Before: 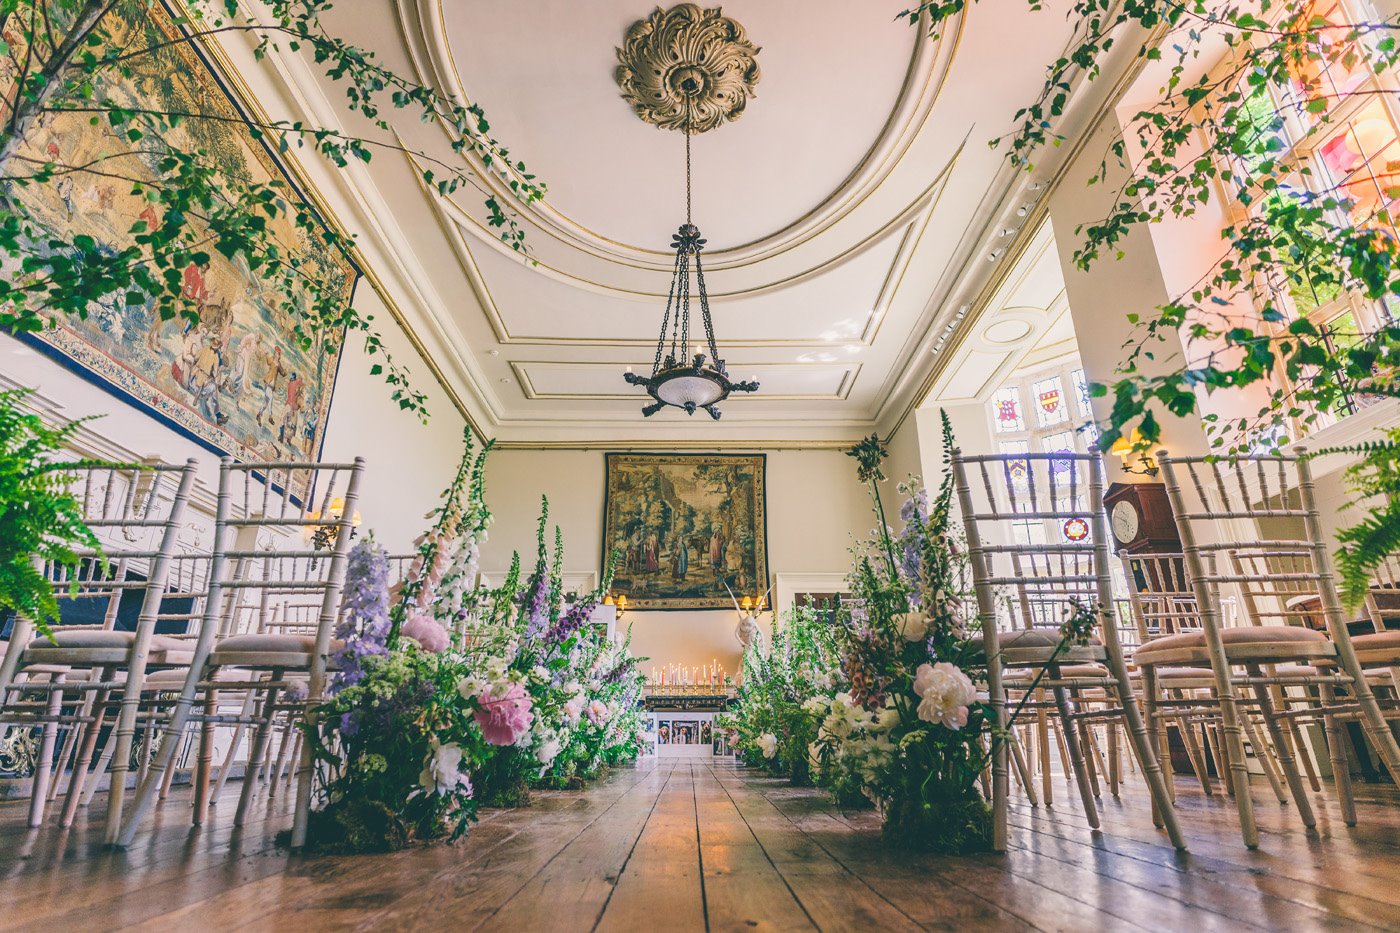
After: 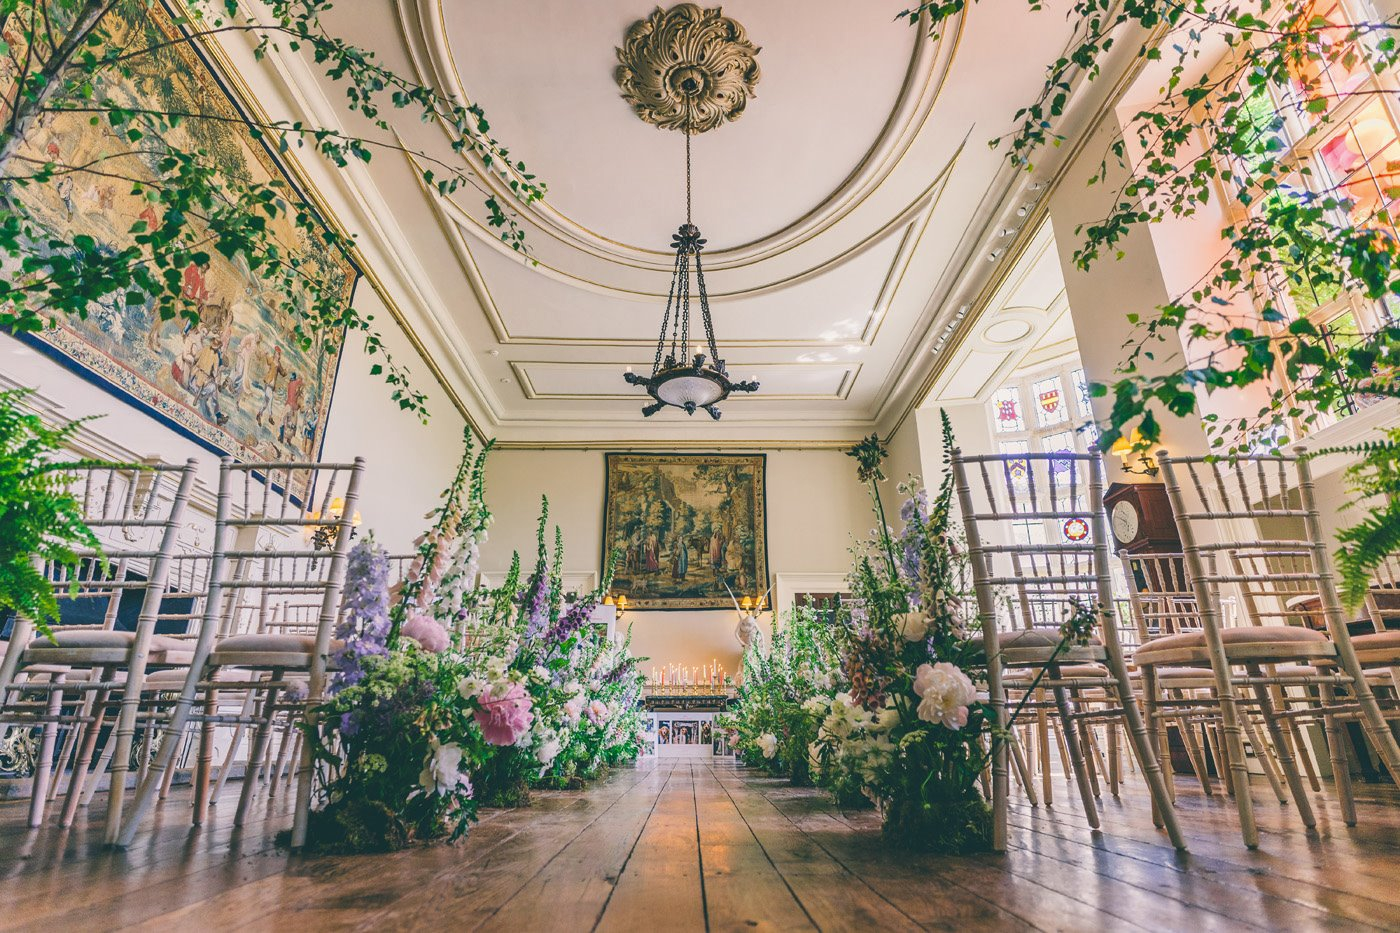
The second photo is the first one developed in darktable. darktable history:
shadows and highlights: shadows 21.03, highlights -35.31, soften with gaussian
